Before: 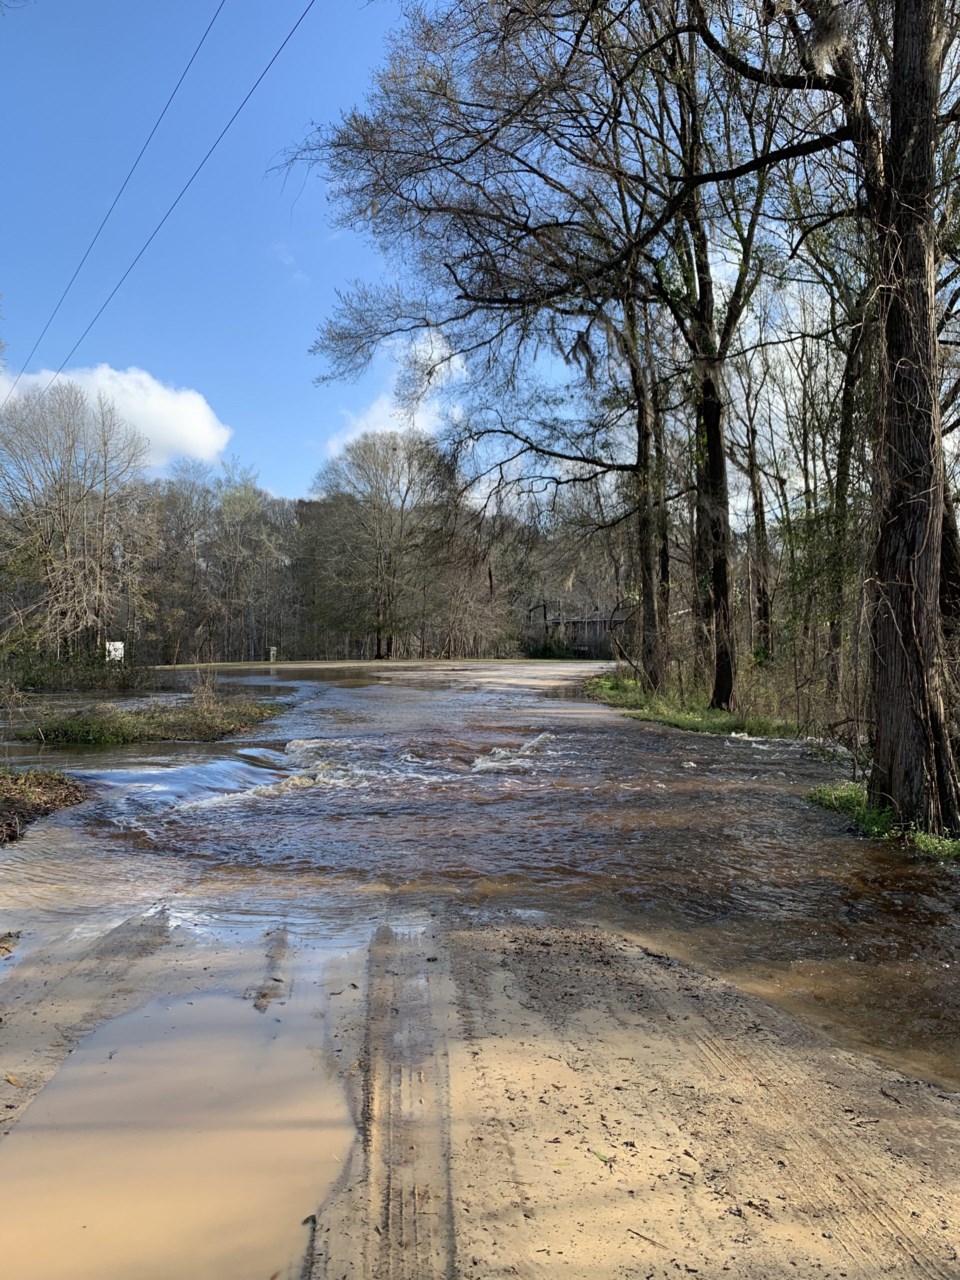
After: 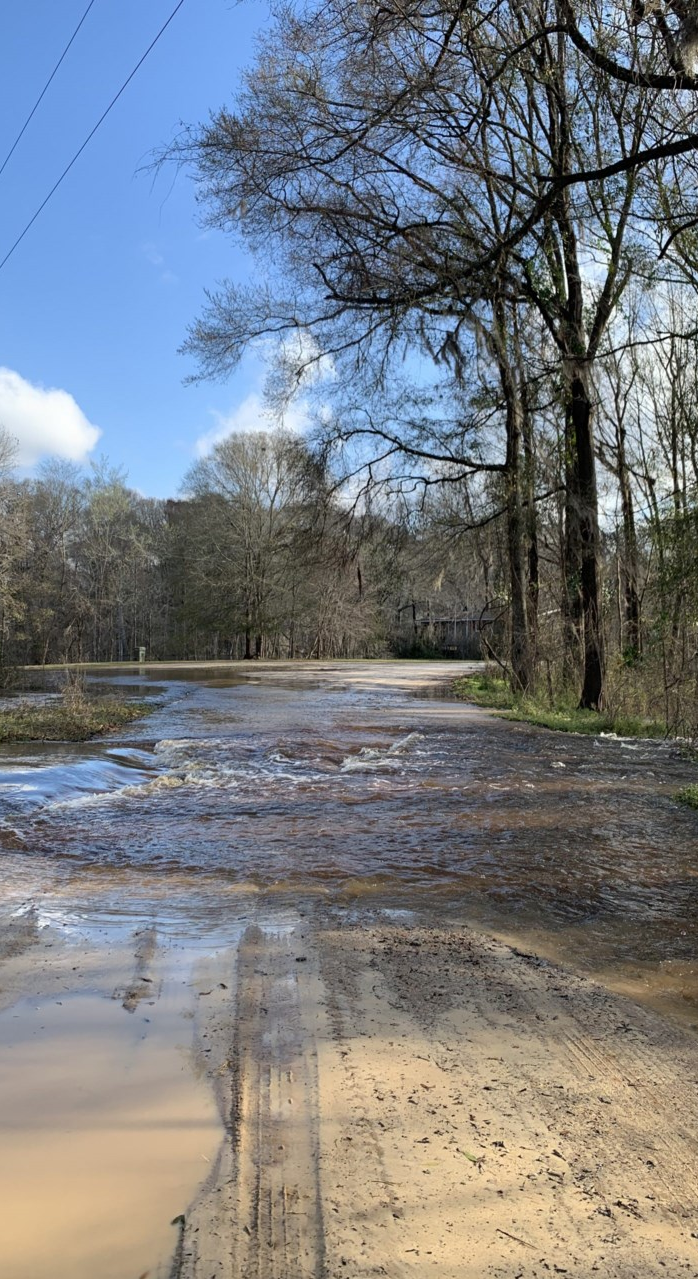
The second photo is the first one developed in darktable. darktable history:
crop: left 13.707%, right 13.512%
